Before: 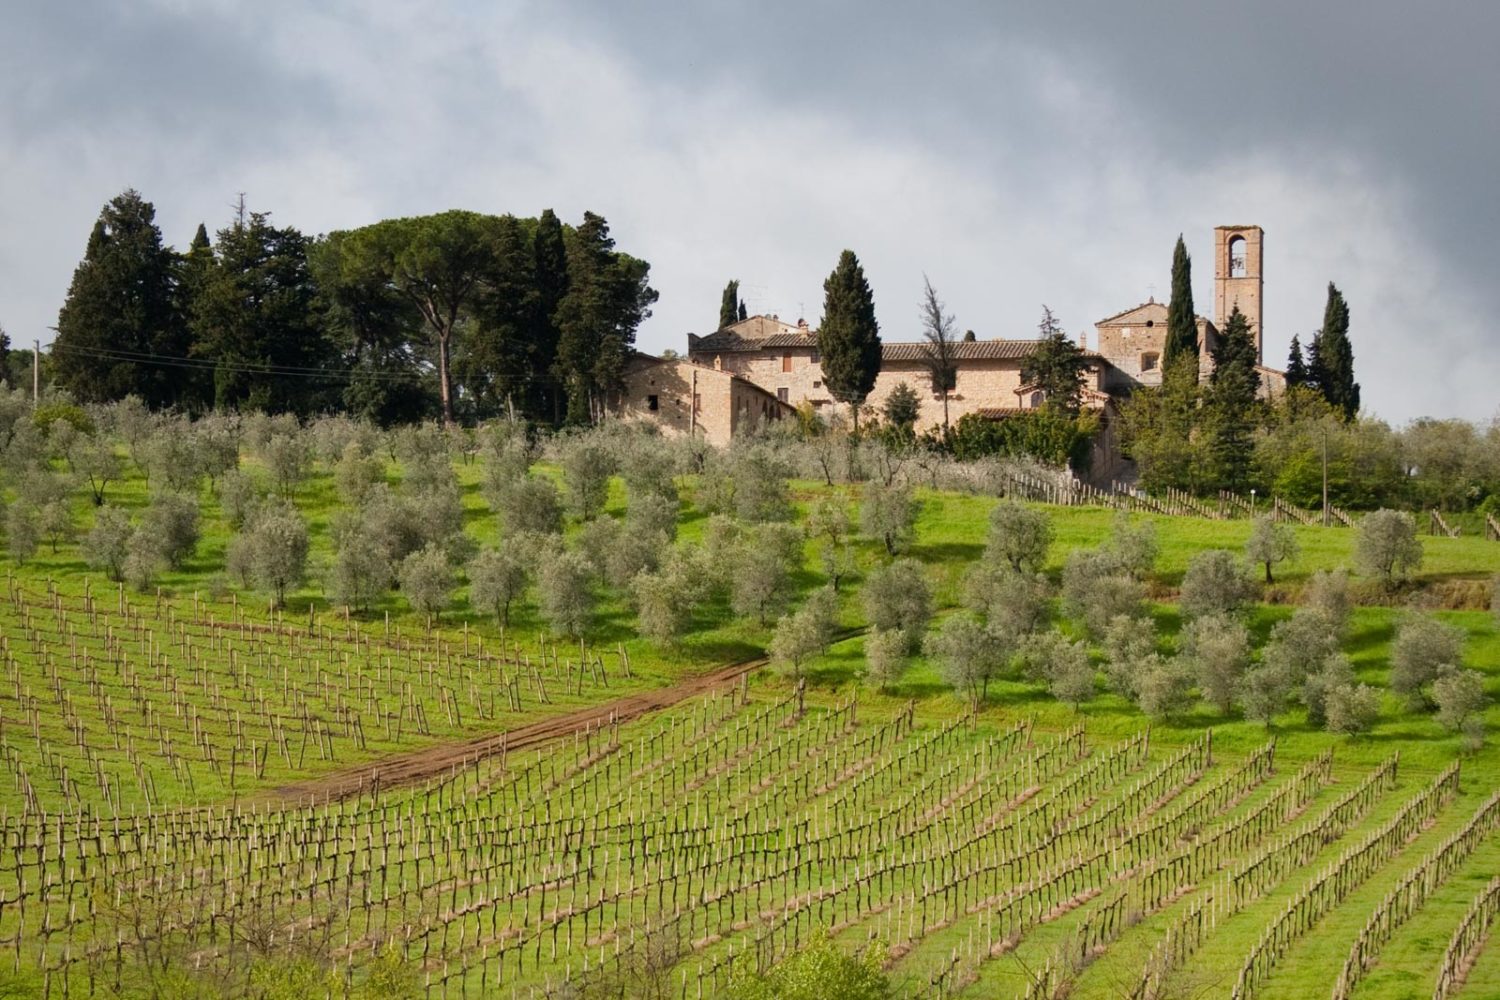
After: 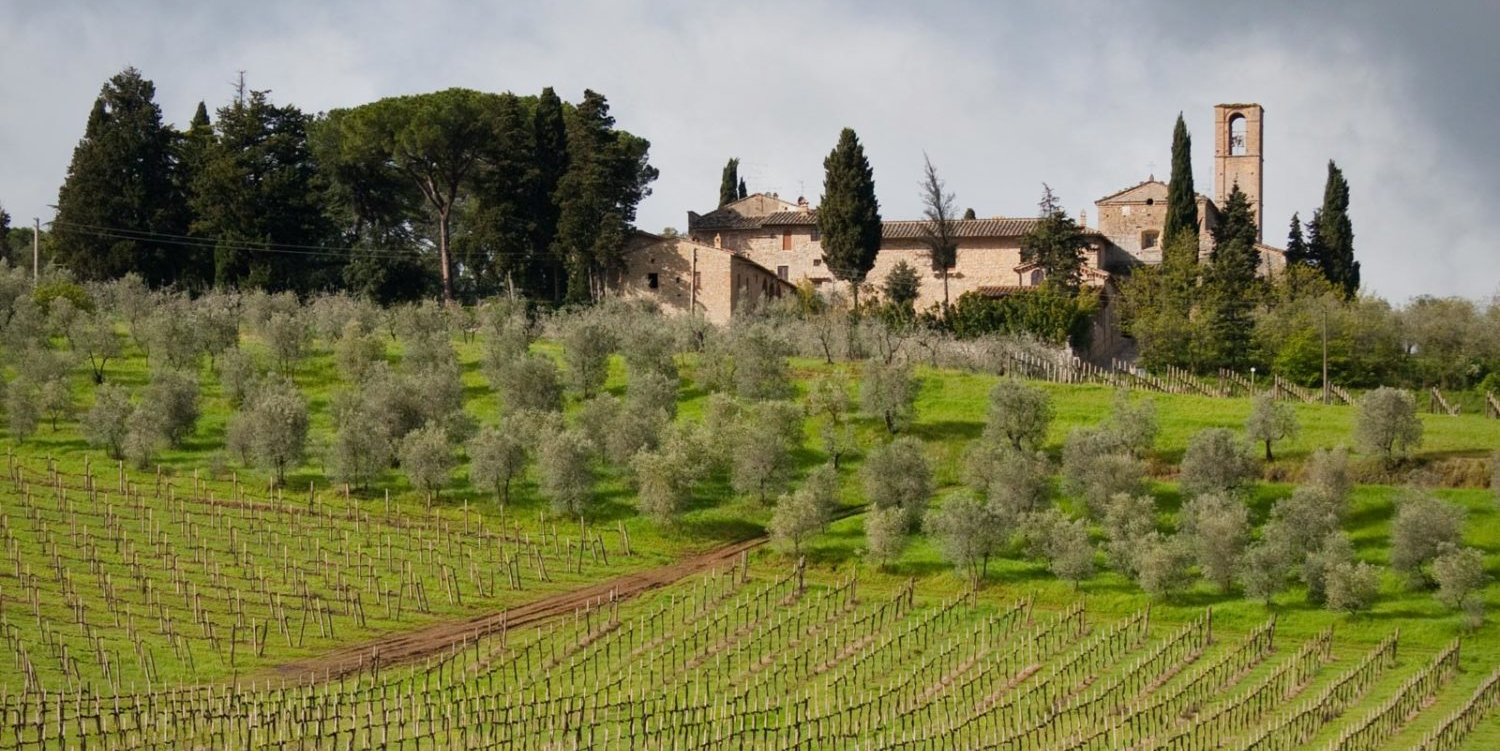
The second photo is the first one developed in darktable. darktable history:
crop and rotate: top 12.239%, bottom 12.562%
exposure: exposure -0.112 EV, compensate highlight preservation false
tone equalizer: smoothing 1
color correction: highlights b* -0.016
